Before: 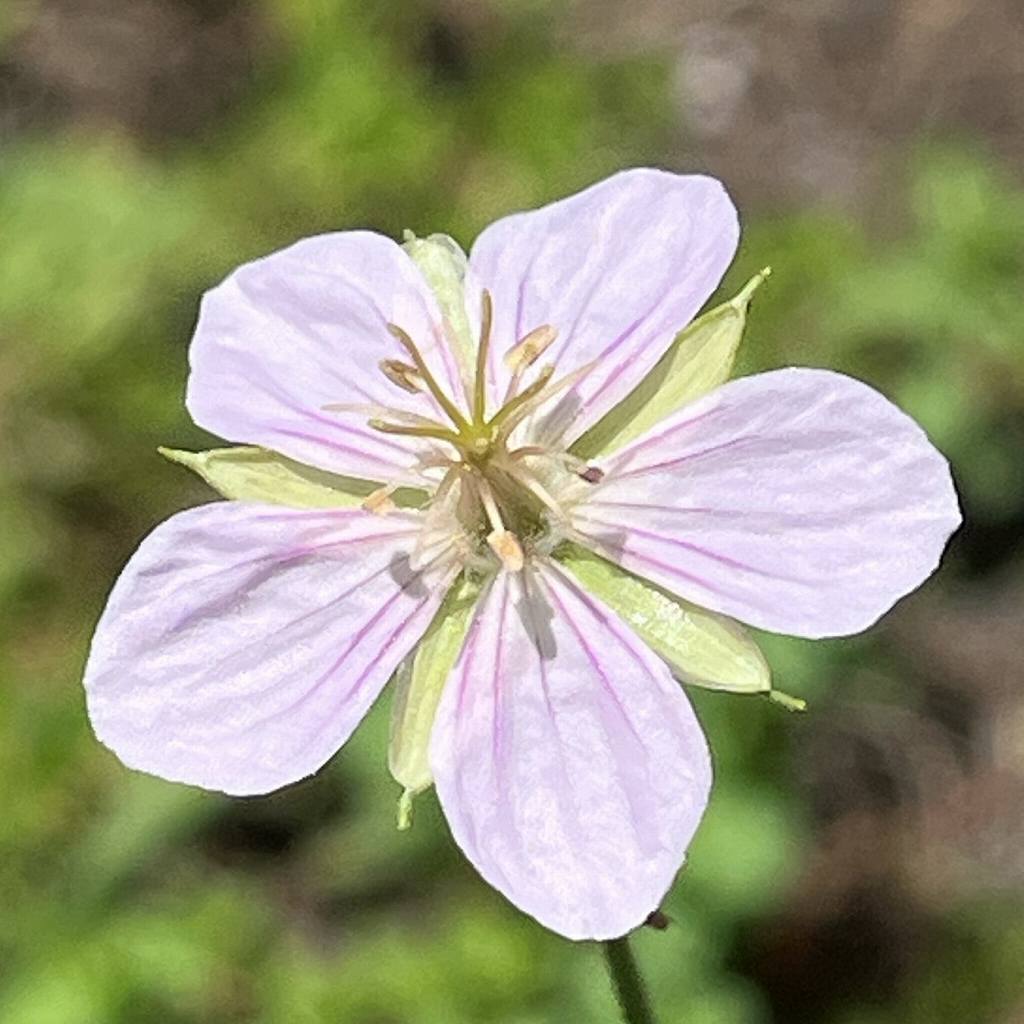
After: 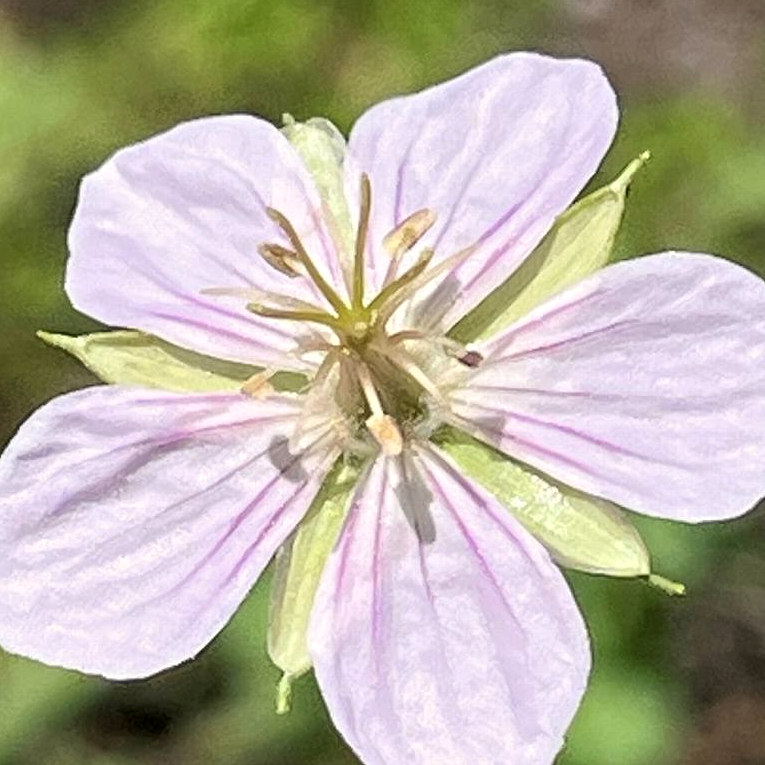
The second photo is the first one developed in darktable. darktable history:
white balance: red 1.009, blue 0.985
crop and rotate: left 11.831%, top 11.346%, right 13.429%, bottom 13.899%
contrast equalizer: y [[0.526, 0.53, 0.532, 0.532, 0.53, 0.525], [0.5 ×6], [0.5 ×6], [0 ×6], [0 ×6]]
